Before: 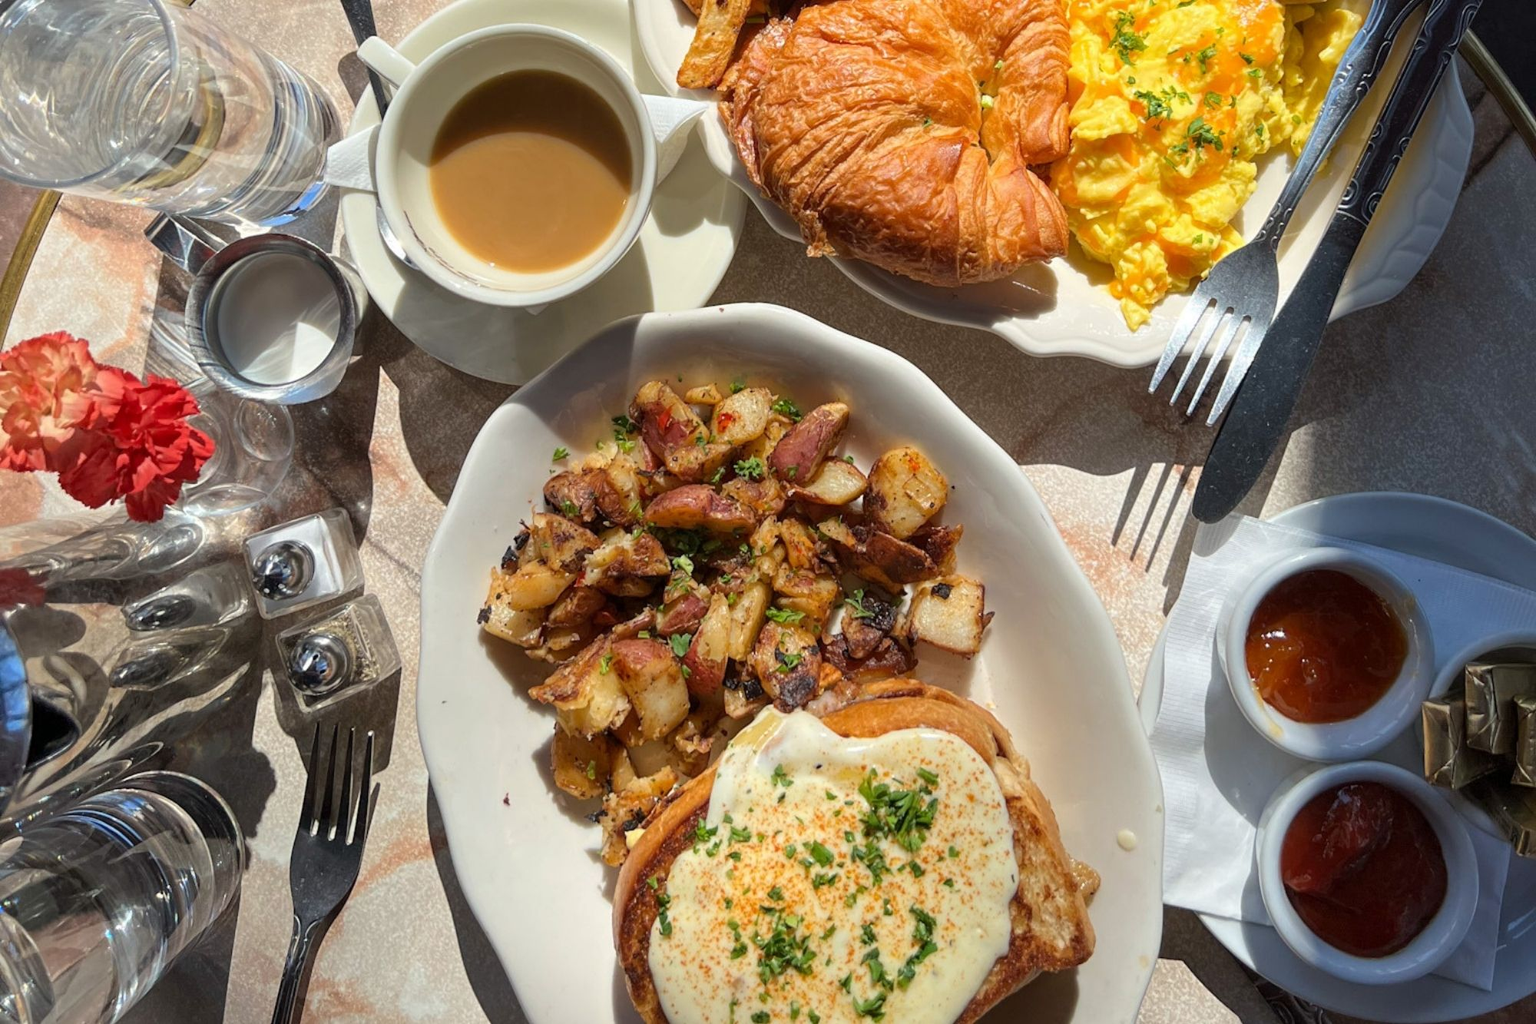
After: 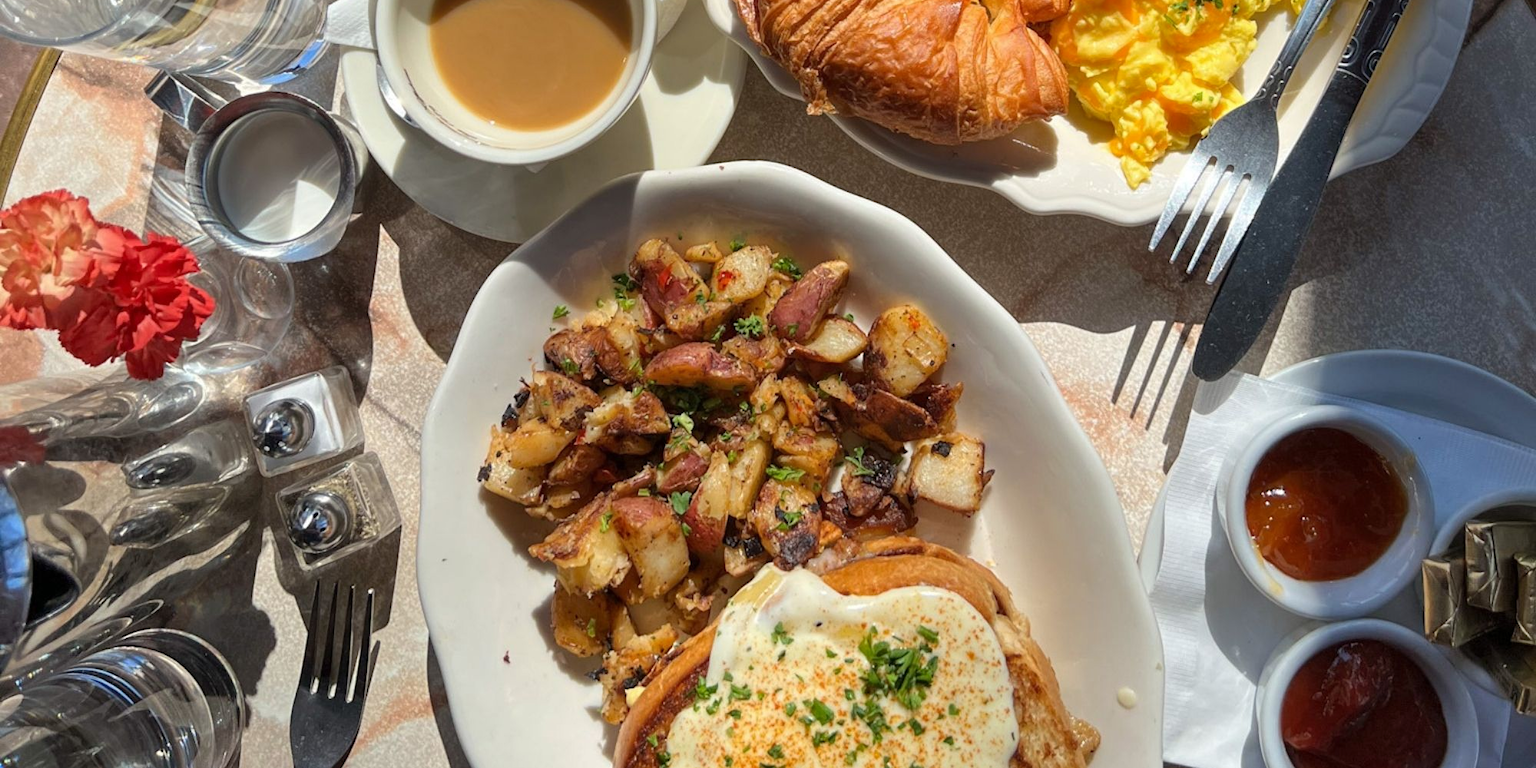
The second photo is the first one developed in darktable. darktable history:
crop: top 13.933%, bottom 10.965%
shadows and highlights: shadows 37.55, highlights -27.34, highlights color adjustment 72.86%, soften with gaussian
